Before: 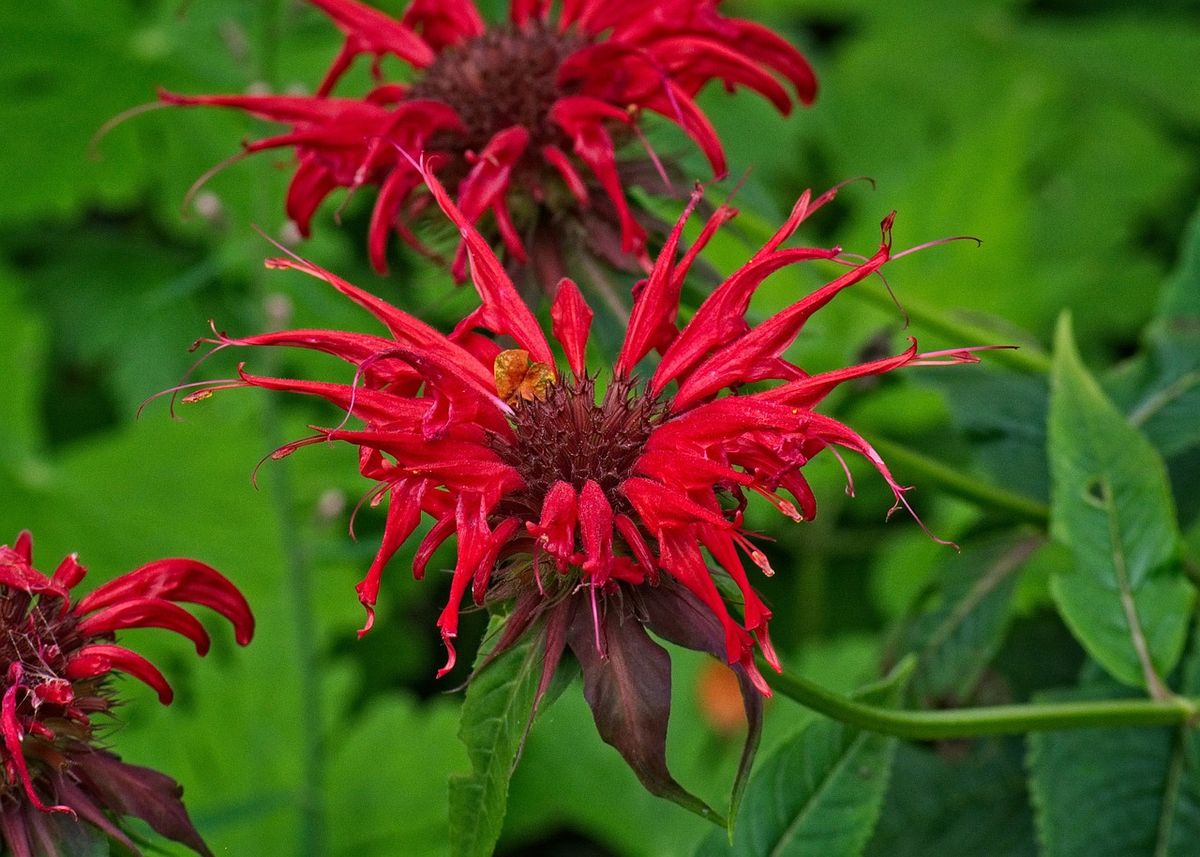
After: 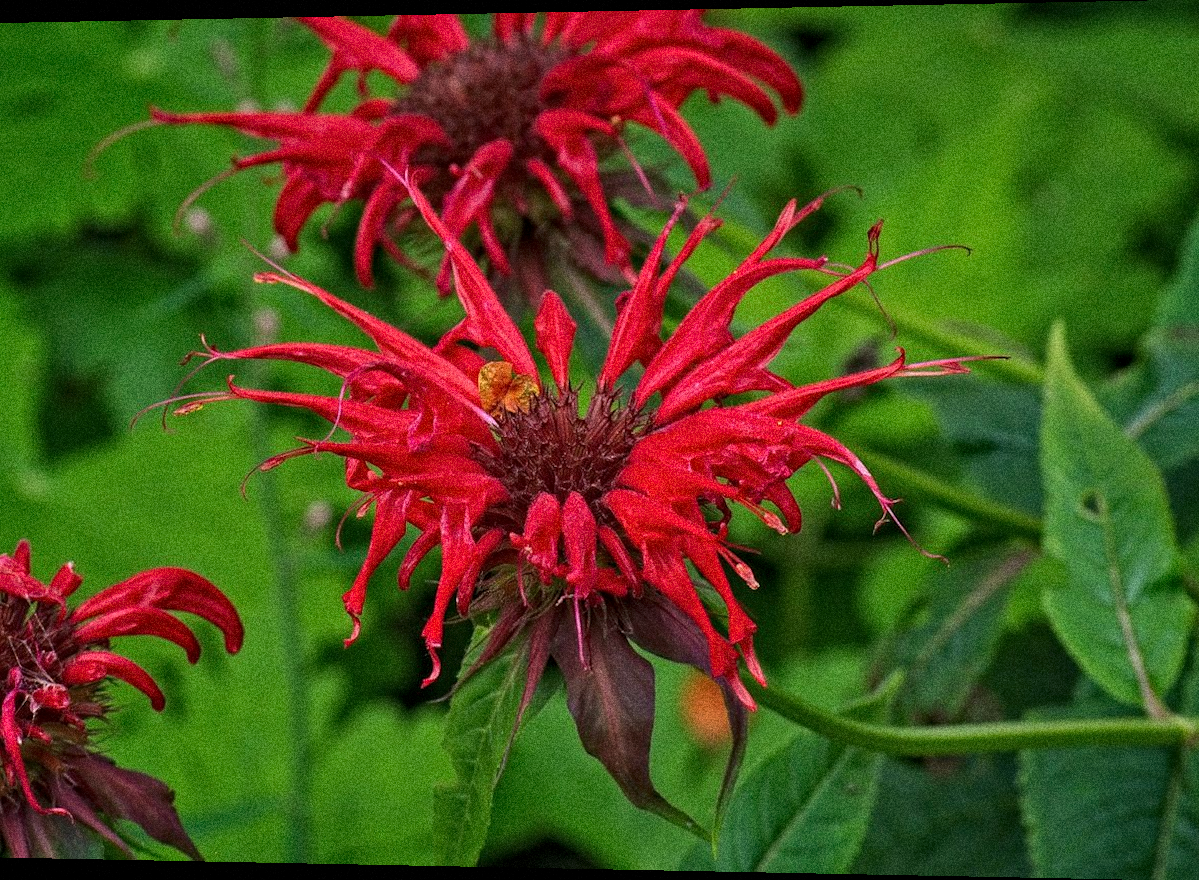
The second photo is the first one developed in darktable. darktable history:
local contrast: highlights 100%, shadows 100%, detail 120%, midtone range 0.2
rotate and perspective: lens shift (horizontal) -0.055, automatic cropping off
grain: coarseness 14.49 ISO, strength 48.04%, mid-tones bias 35%
